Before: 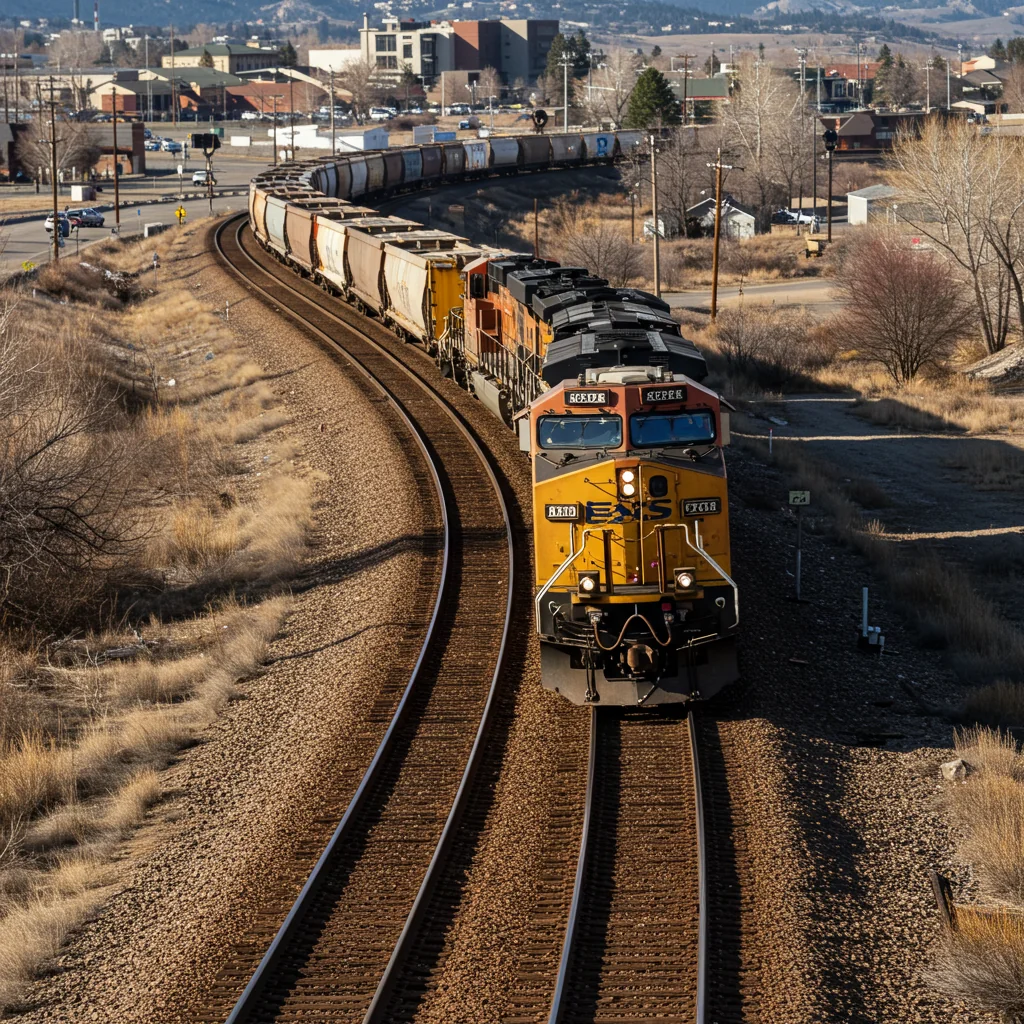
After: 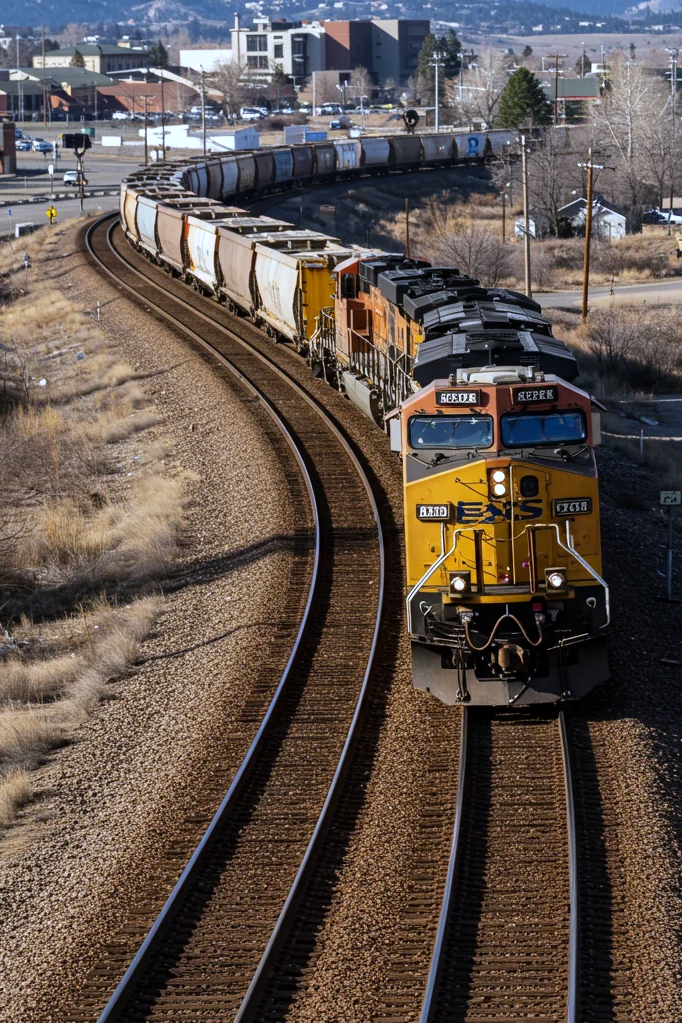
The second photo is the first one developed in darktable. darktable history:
crop and rotate: left 12.673%, right 20.66%
white balance: red 0.948, green 1.02, blue 1.176
tone equalizer: on, module defaults
